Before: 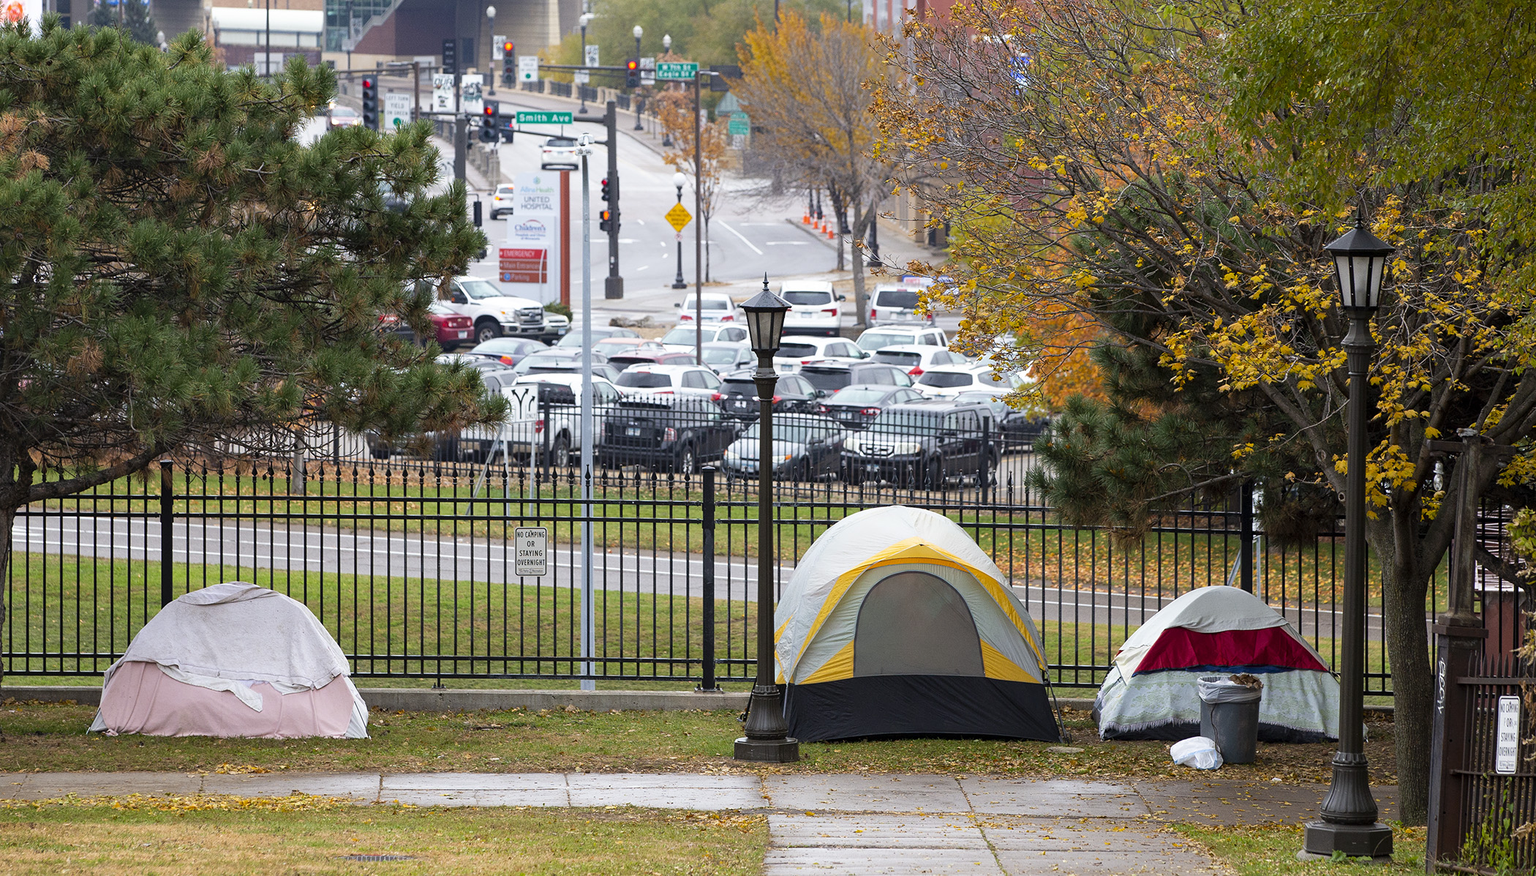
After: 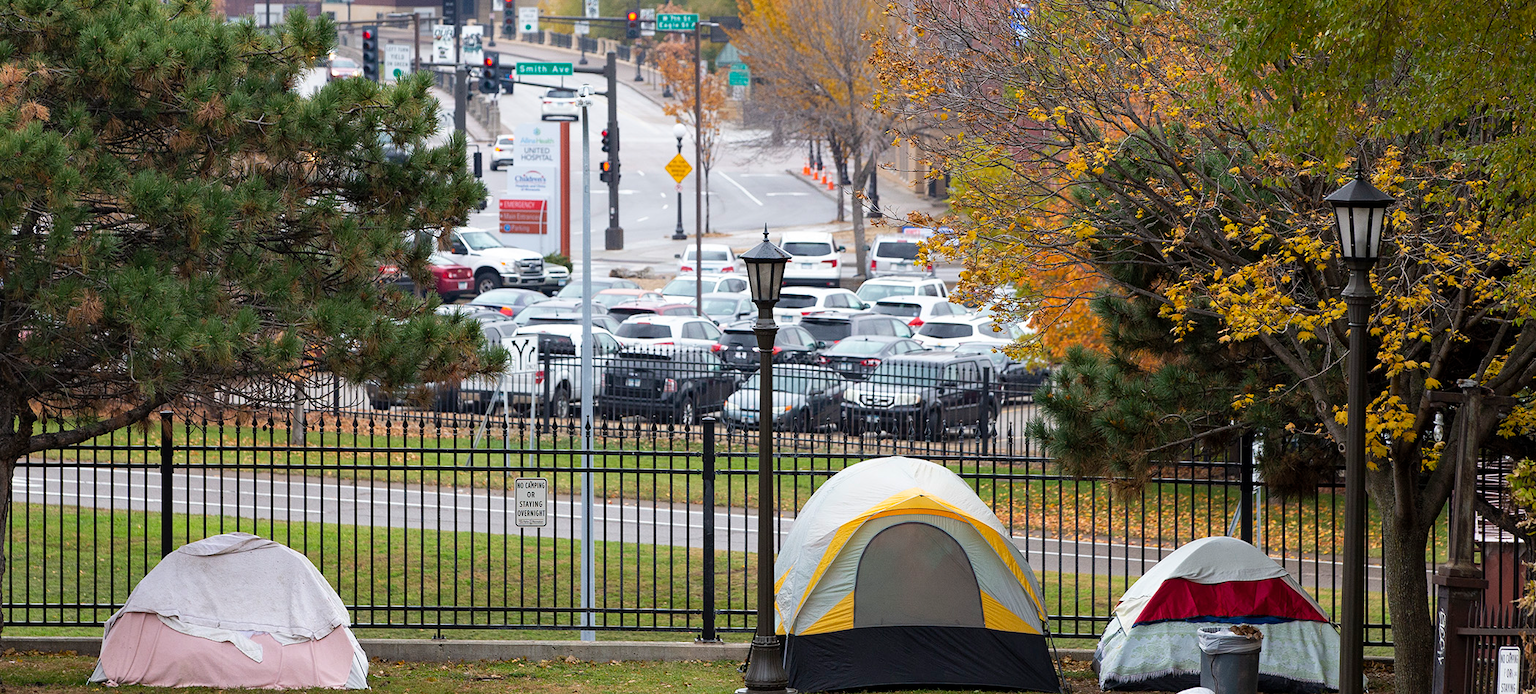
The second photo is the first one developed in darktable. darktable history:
color balance rgb: global vibrance -1%, saturation formula JzAzBz (2021)
crop and rotate: top 5.667%, bottom 14.937%
